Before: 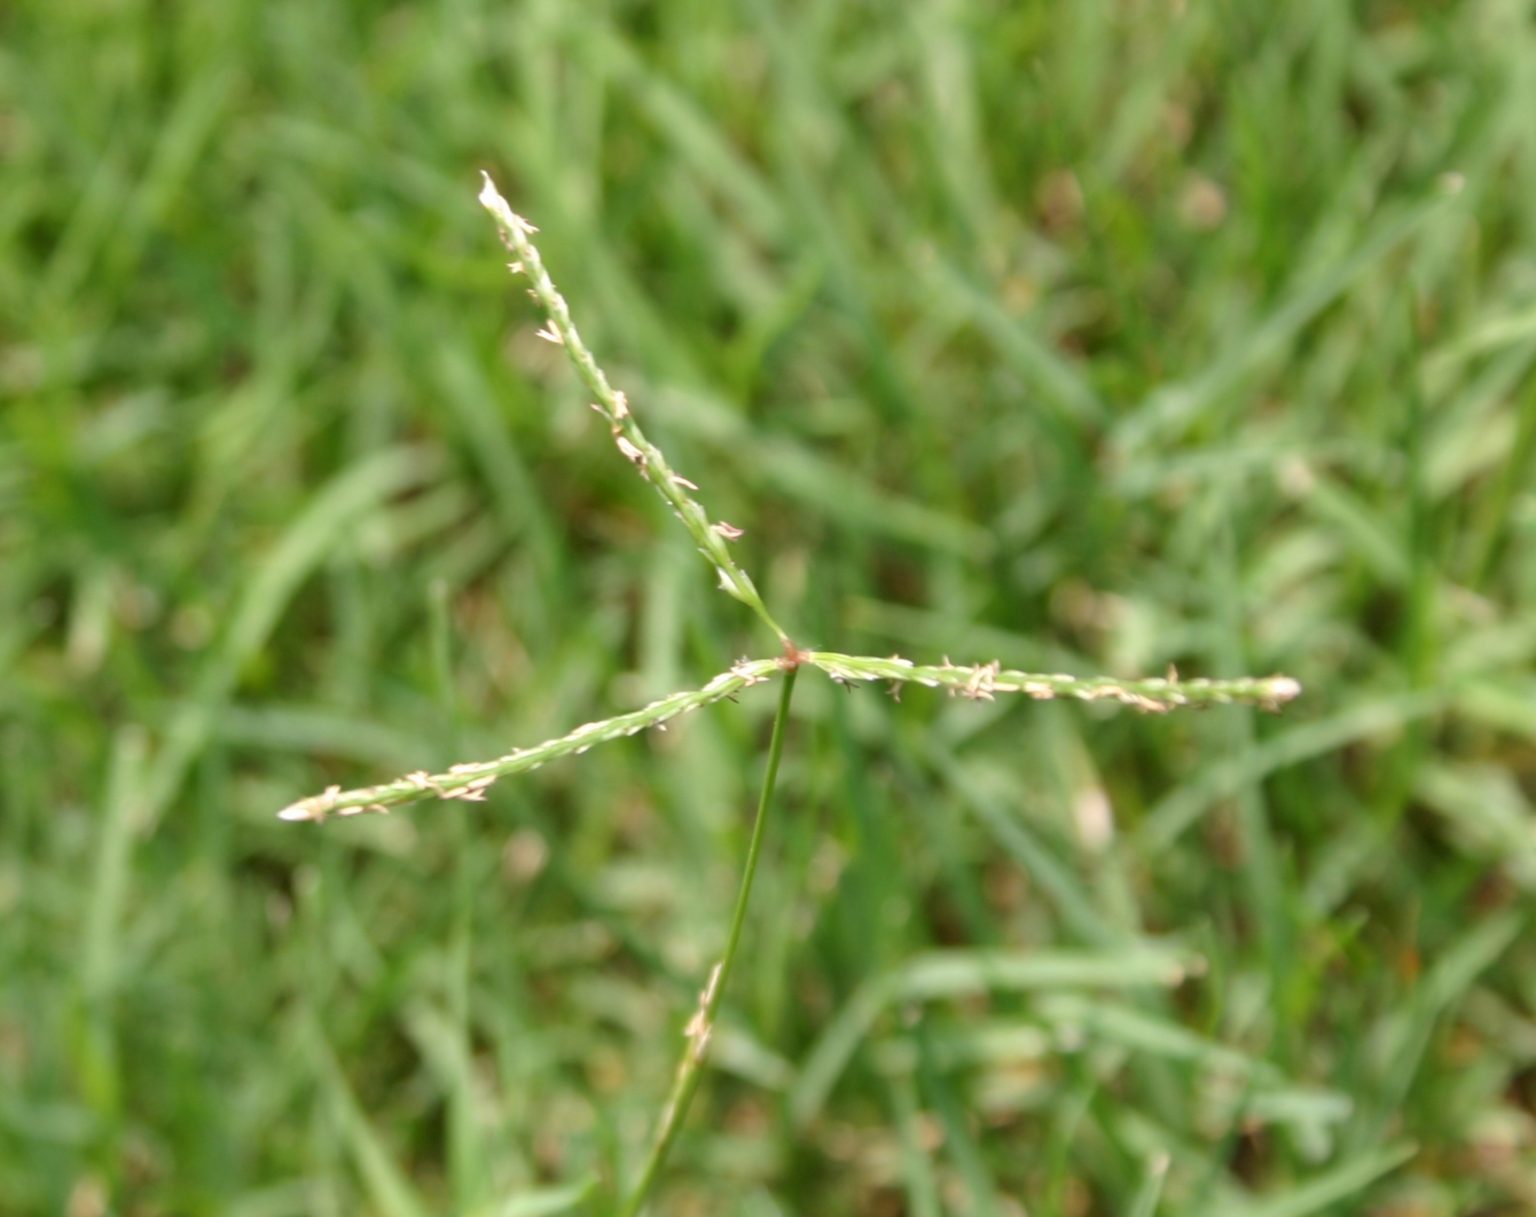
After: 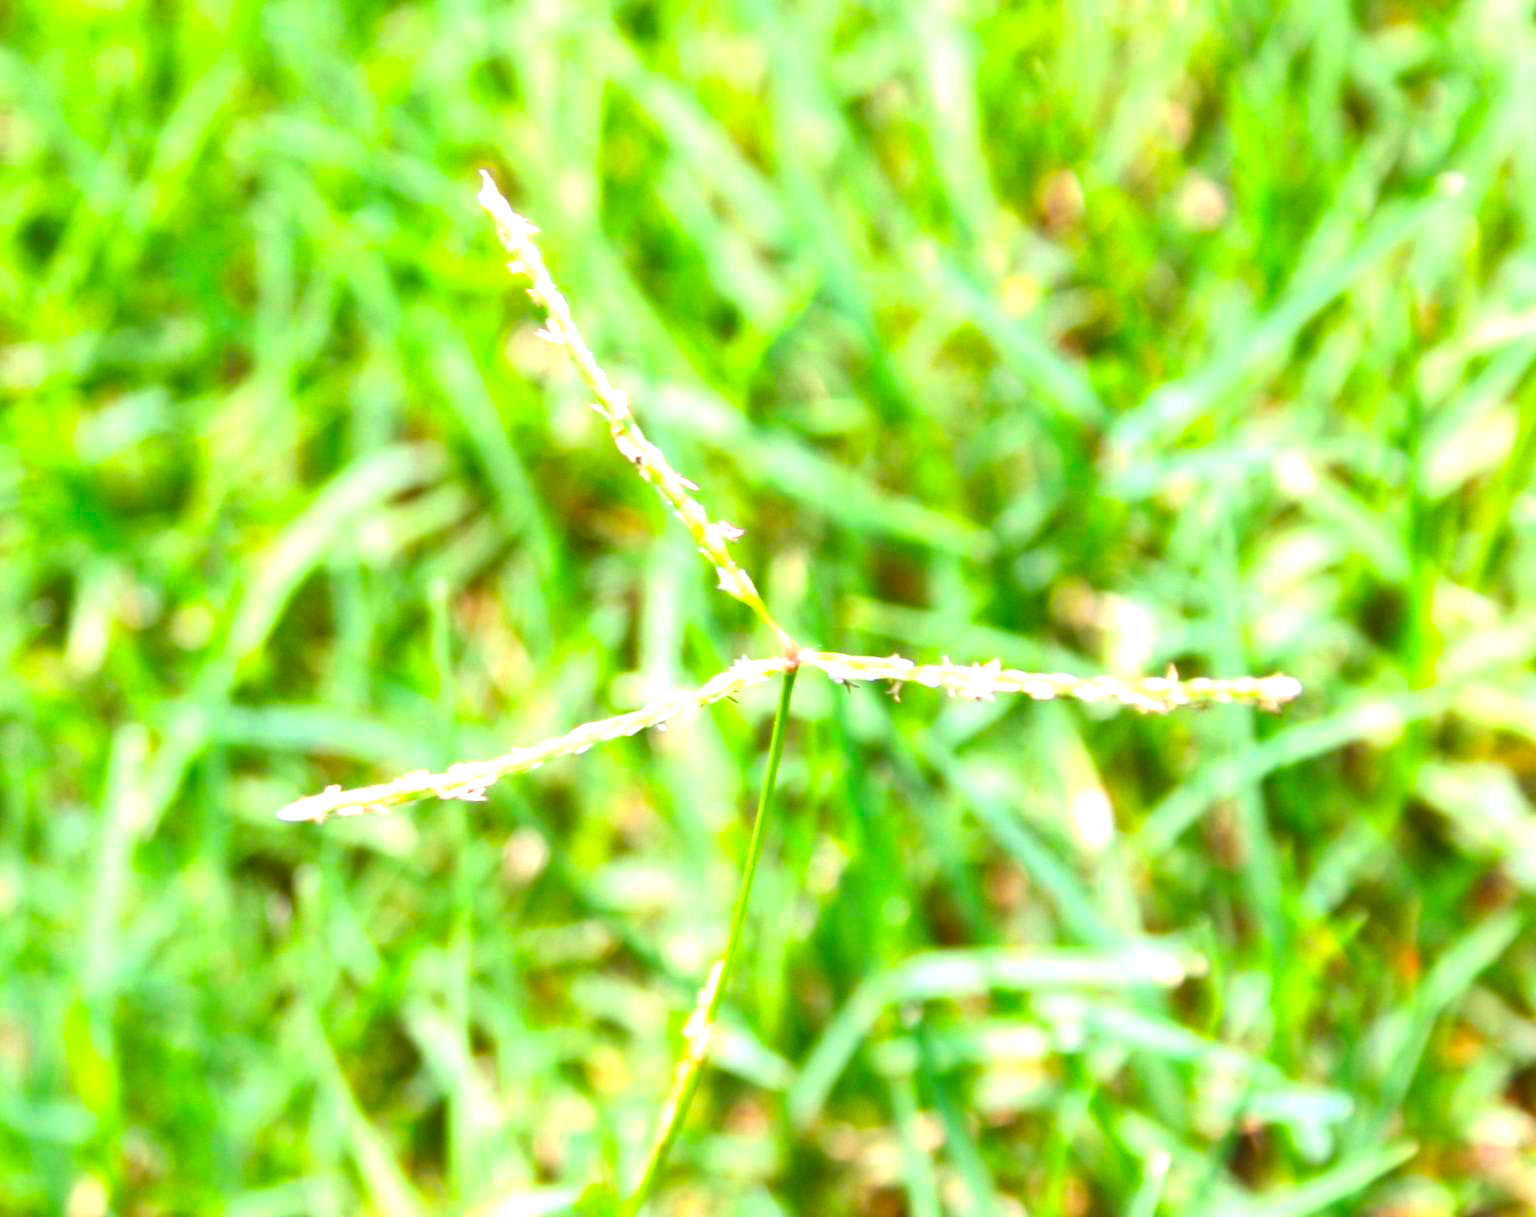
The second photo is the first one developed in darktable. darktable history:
color calibration: output R [1.422, -0.35, -0.252, 0], output G [-0.238, 1.259, -0.084, 0], output B [-0.081, -0.196, 1.58, 0], output brightness [0.49, 0.671, -0.57, 0], illuminant same as pipeline (D50), adaptation none (bypass), saturation algorithm version 1 (2020)
tone equalizer: -8 EV -0.75 EV, -7 EV -0.7 EV, -6 EV -0.6 EV, -5 EV -0.4 EV, -3 EV 0.4 EV, -2 EV 0.6 EV, -1 EV 0.7 EV, +0 EV 0.75 EV, edges refinement/feathering 500, mask exposure compensation -1.57 EV, preserve details no
